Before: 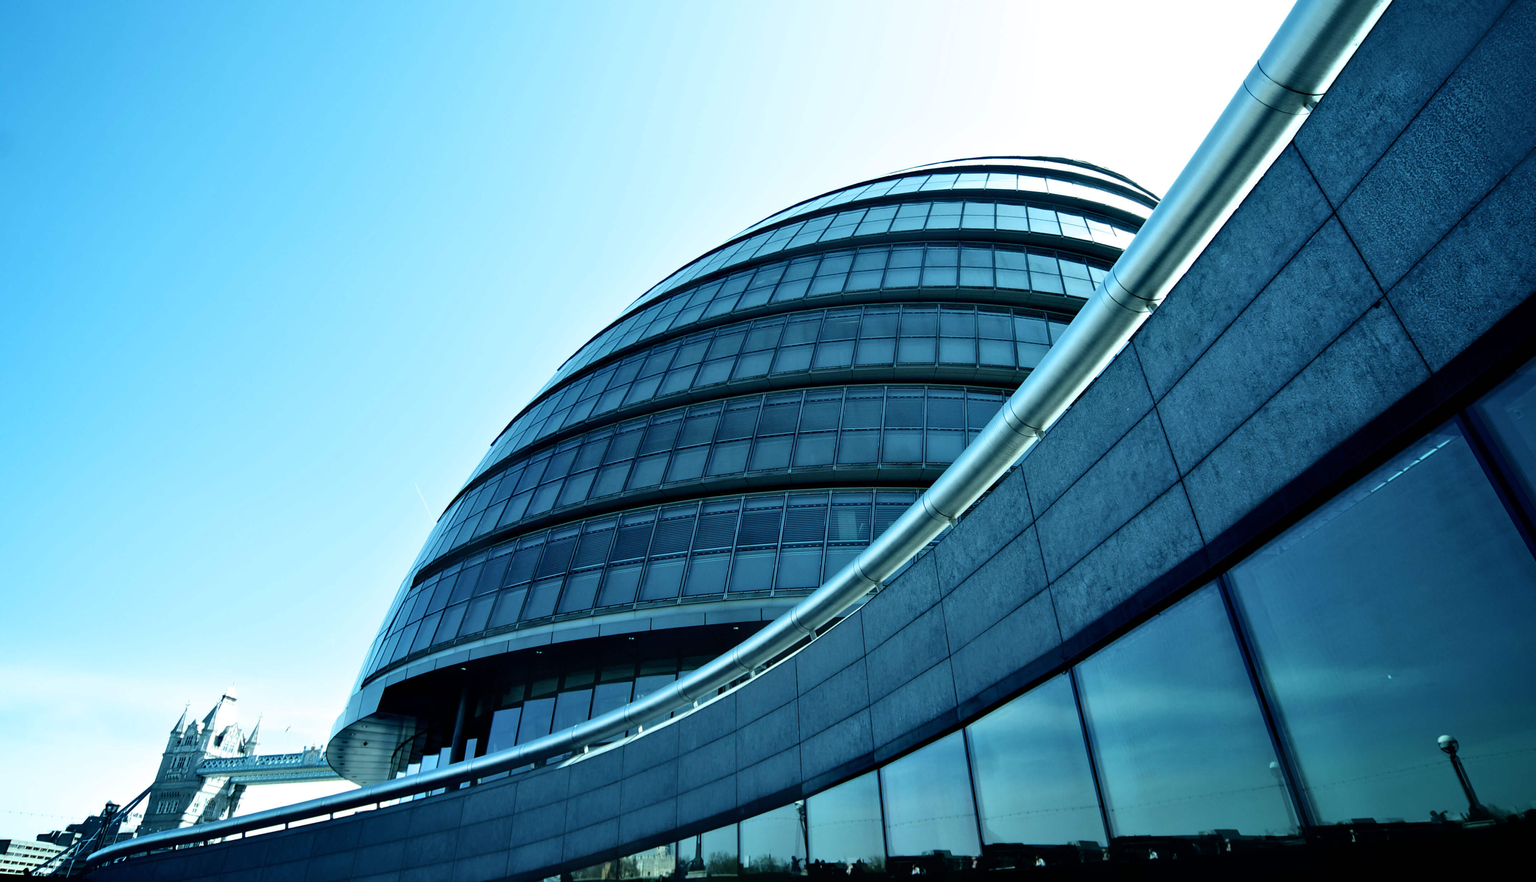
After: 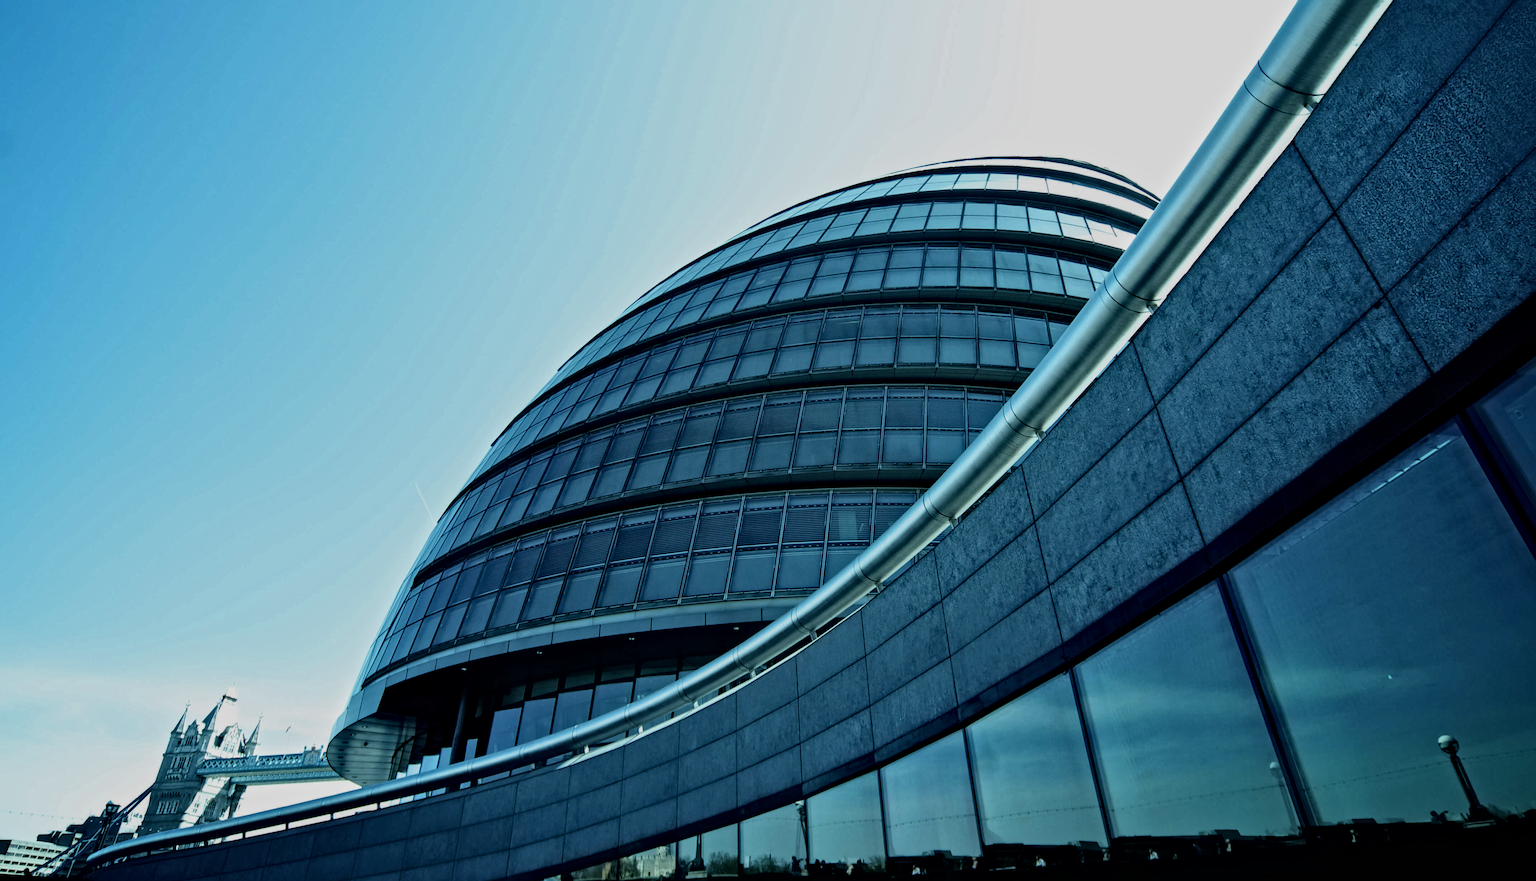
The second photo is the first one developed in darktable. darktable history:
exposure: exposure -0.599 EV, compensate highlight preservation false
local contrast: mode bilateral grid, contrast 20, coarseness 19, detail 164%, midtone range 0.2
